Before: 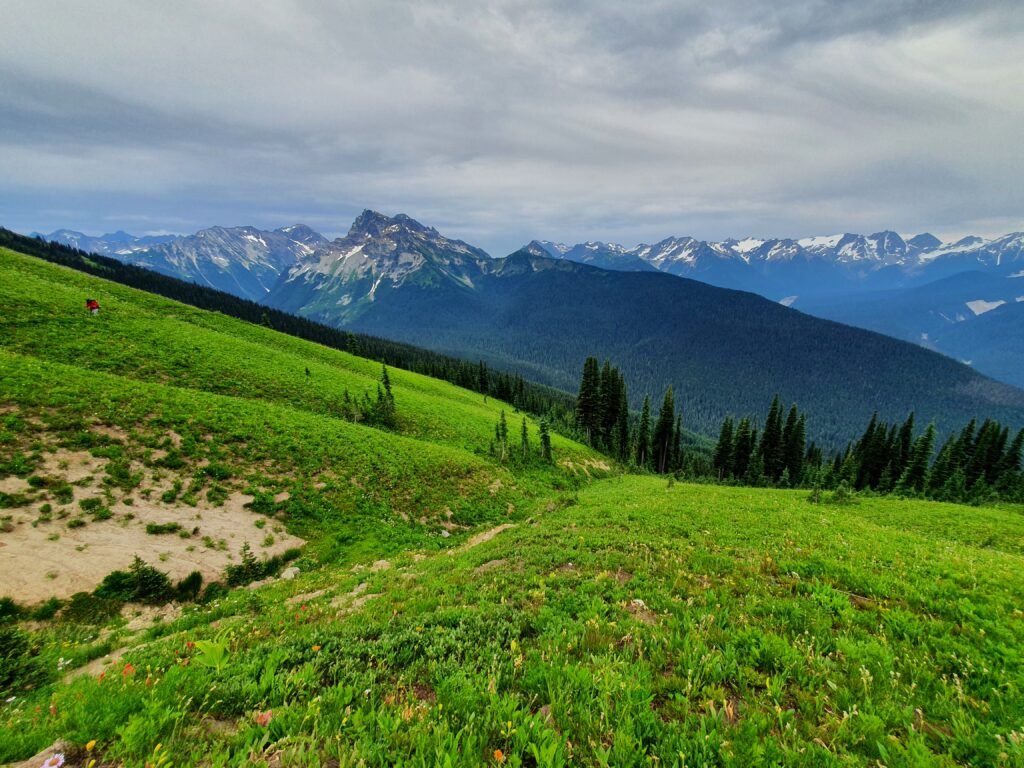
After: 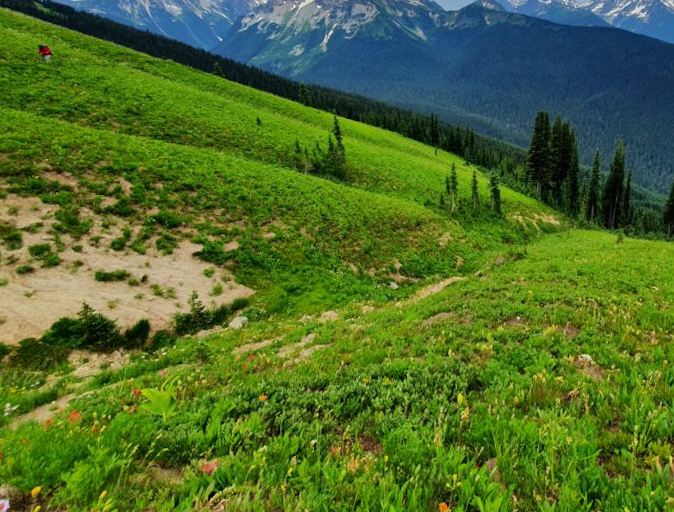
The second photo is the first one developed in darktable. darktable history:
crop and rotate: angle -0.93°, left 3.893%, top 31.804%, right 28.775%
